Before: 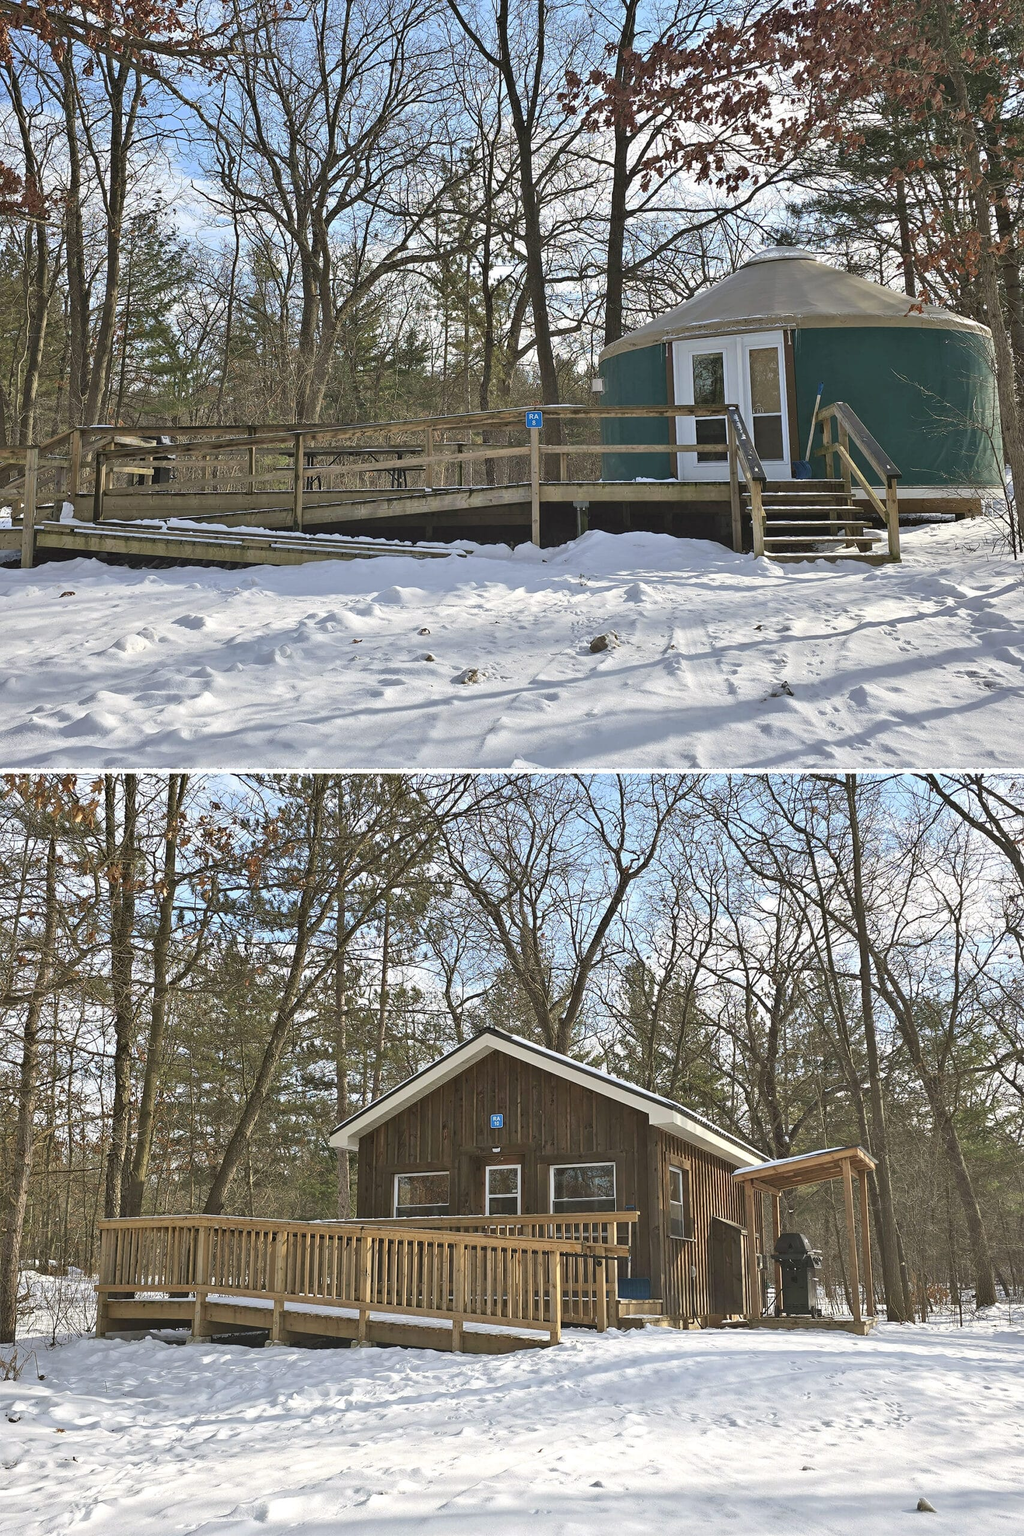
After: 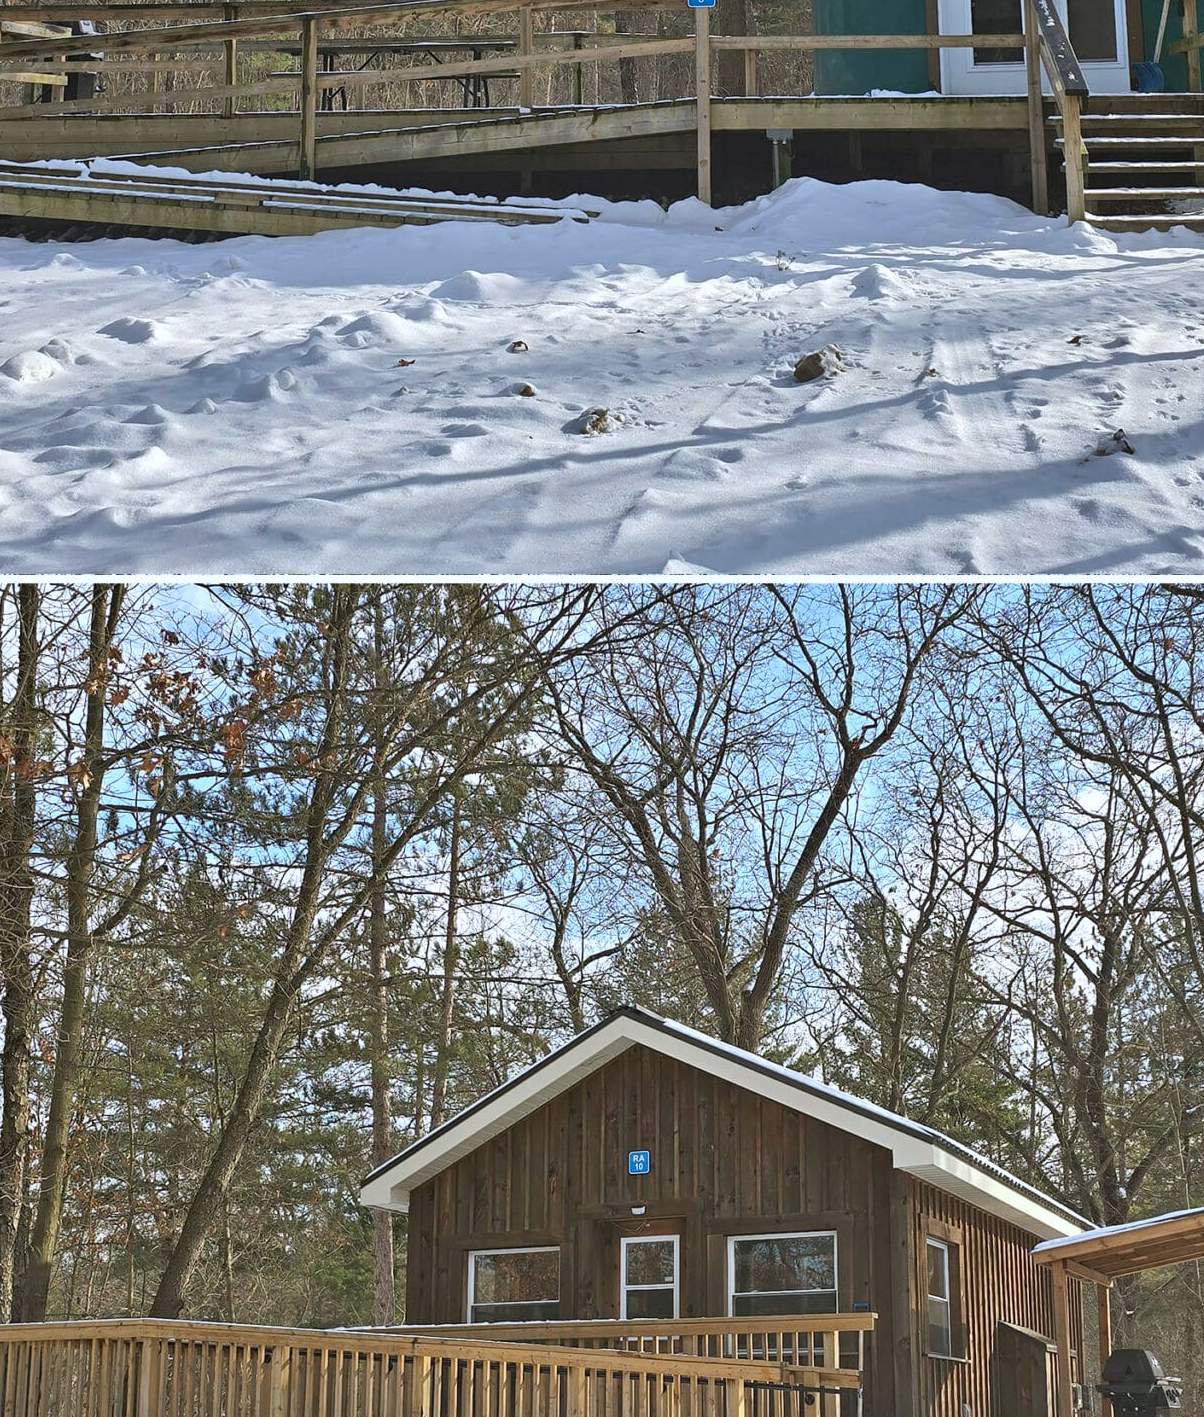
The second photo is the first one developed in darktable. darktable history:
crop: left 11.123%, top 27.61%, right 18.3%, bottom 17.034%
shadows and highlights: shadows 5, soften with gaussian
white balance: red 0.974, blue 1.044
